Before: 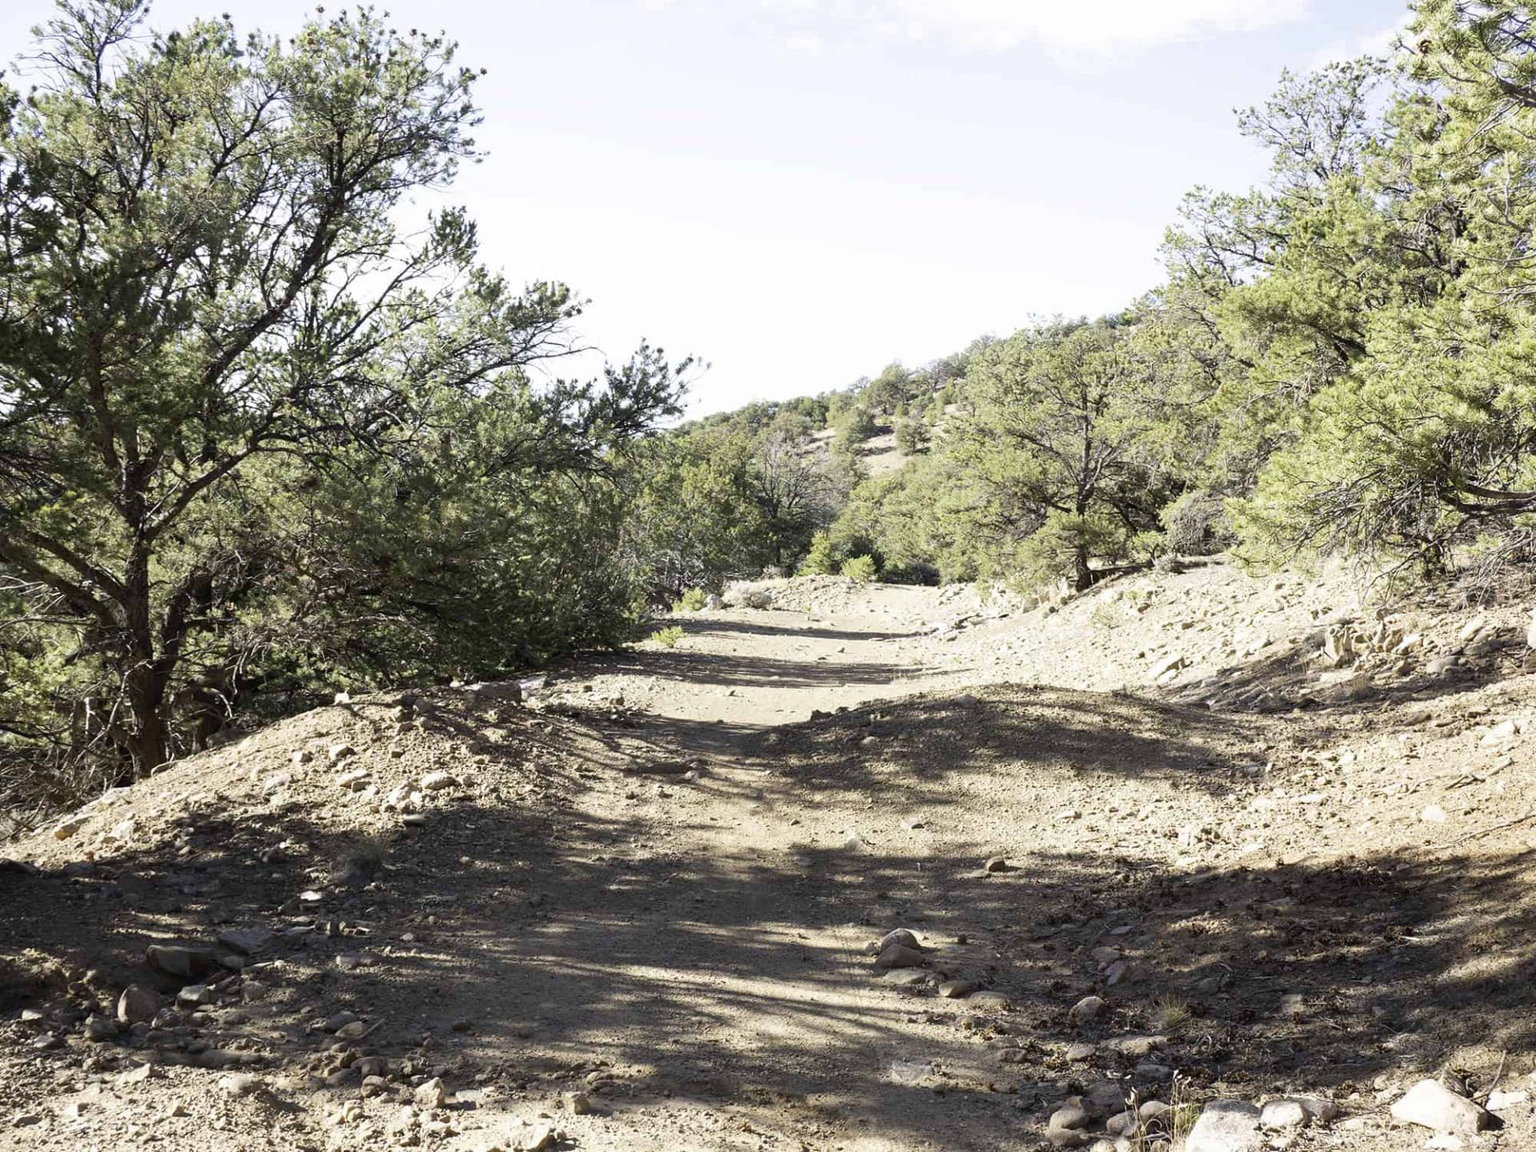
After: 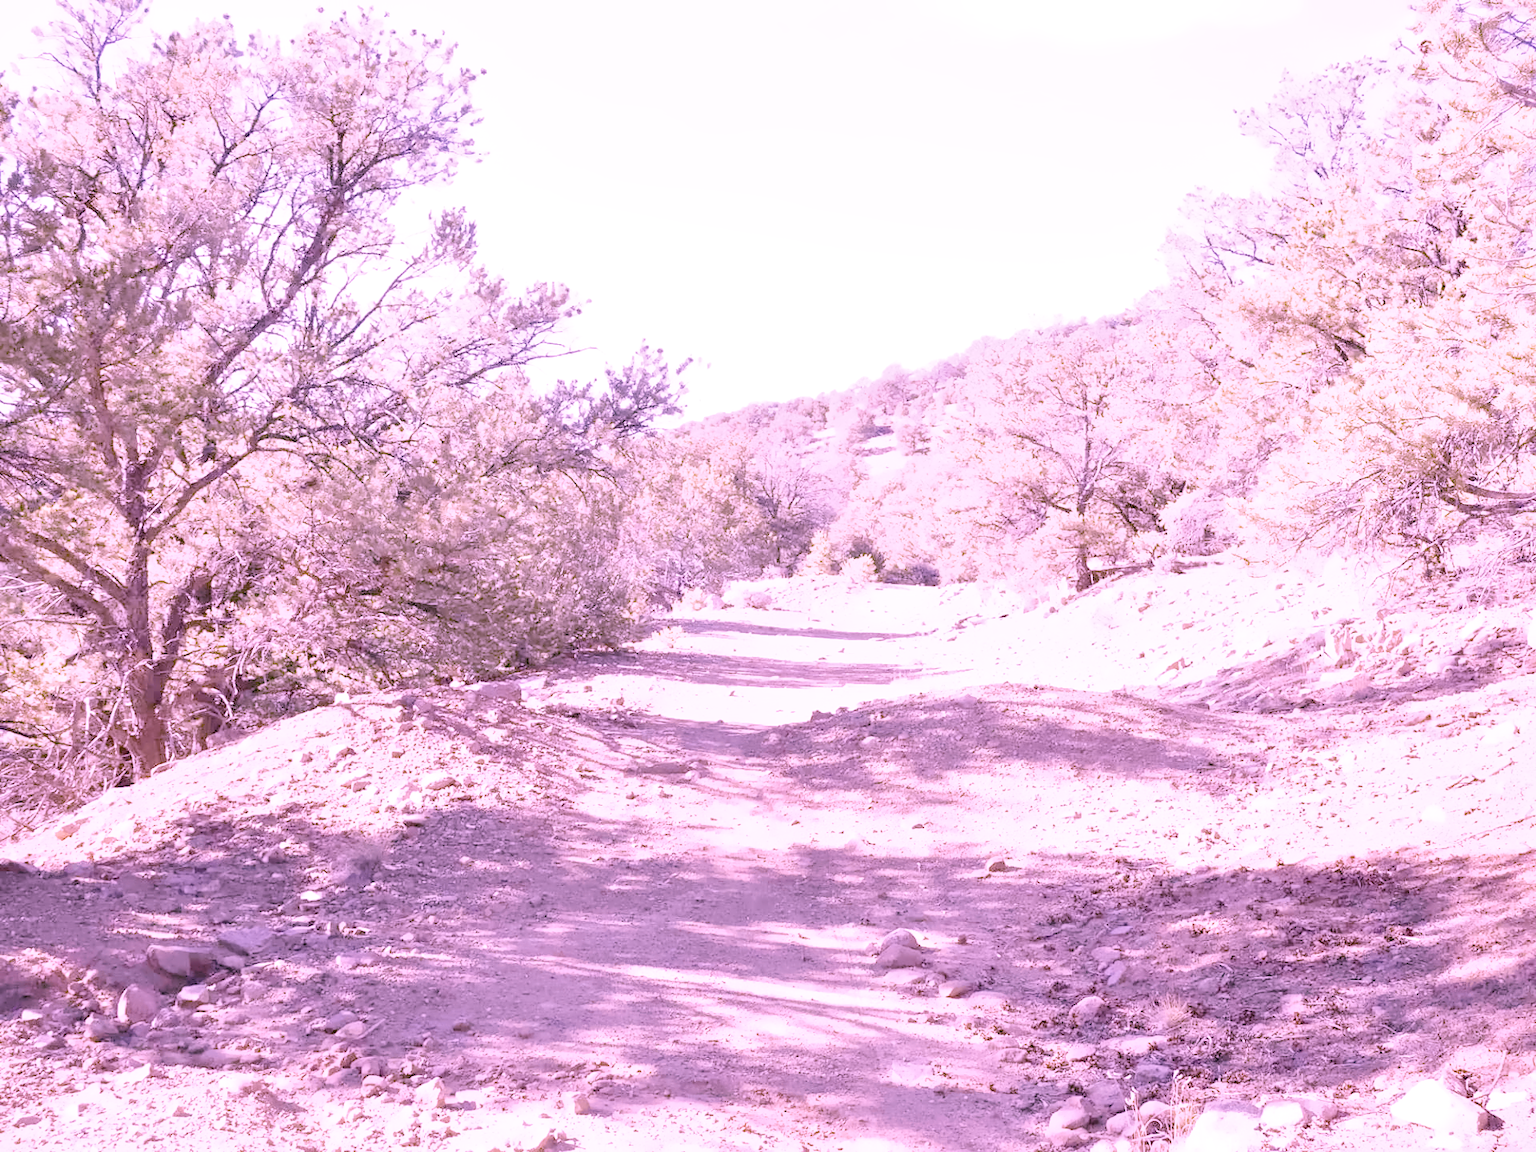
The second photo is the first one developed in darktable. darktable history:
local contrast: mode bilateral grid, contrast 20, coarseness 50, detail 120%, midtone range 0.2
raw chromatic aberrations: on, module defaults
contrast brightness saturation: saturation -0.05
filmic rgb: black relative exposure -7.32 EV, white relative exposure 5.09 EV, hardness 3.2
highlight reconstruction: method reconstruct color, iterations 1, diameter of reconstruction 64 px
hot pixels: on, module defaults
lens correction: scale 1.01, crop 1, focal 100, aperture 2.8, distance 2.69, camera "Canon EOS RP", lens "Canon RF 100mm F2.8 L MACRO IS USM"
levels: mode automatic, black 0.023%, white 99.97%, levels [0.062, 0.494, 0.925]
white balance: red 1.803, blue 1.886
tone equalizer: -7 EV 0.15 EV, -6 EV 0.6 EV, -5 EV 1.15 EV, -4 EV 1.33 EV, -3 EV 1.15 EV, -2 EV 0.6 EV, -1 EV 0.15 EV, mask exposure compensation -0.5 EV
velvia: strength 15% | blend: blend mode lighten, opacity 100%; mask: uniform (no mask)
color balance rgb: perceptual saturation grading › global saturation 40%, global vibrance 15%
exposure: black level correction 0.001, exposure 0.5 EV, compensate exposure bias true, compensate highlight preservation false
denoise (profiled): preserve shadows 1.52, scattering 0.002, a [-1, 0, 0], compensate highlight preservation false
haze removal: compatibility mode true, adaptive false
